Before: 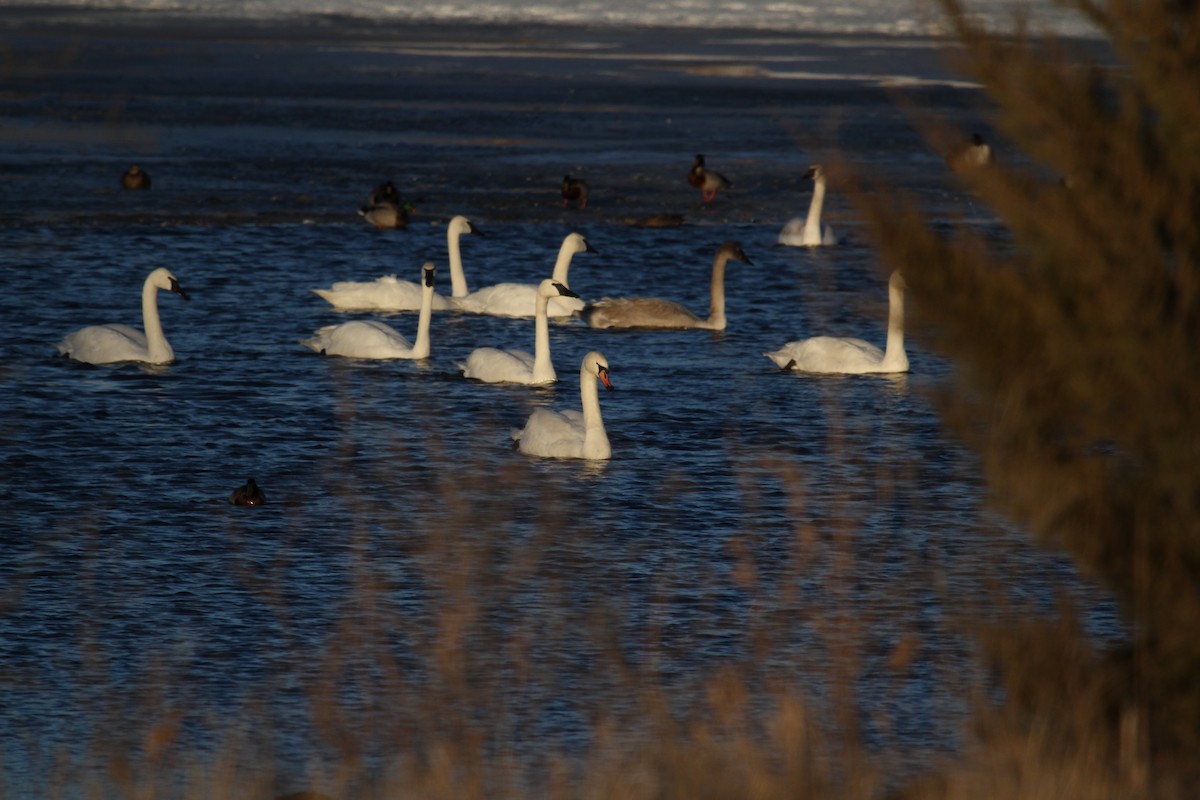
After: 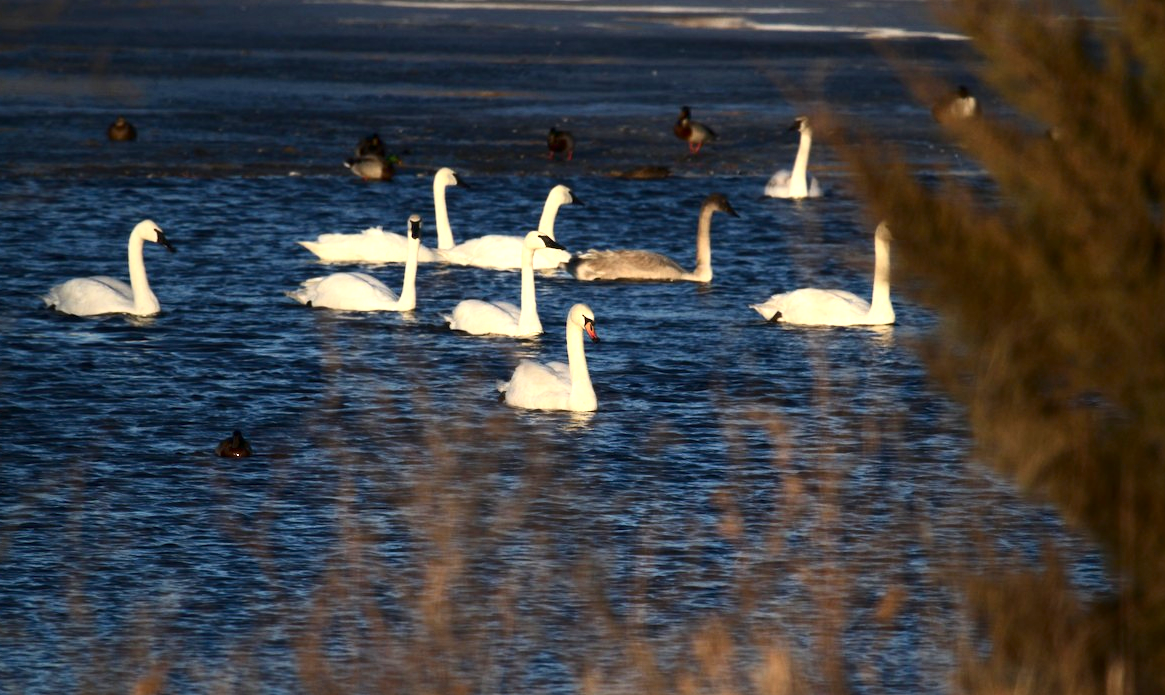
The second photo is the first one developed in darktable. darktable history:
exposure: black level correction 0.001, exposure 1.398 EV, compensate highlight preservation false
crop: left 1.204%, top 6.092%, right 1.641%, bottom 7.006%
contrast brightness saturation: contrast 0.22
